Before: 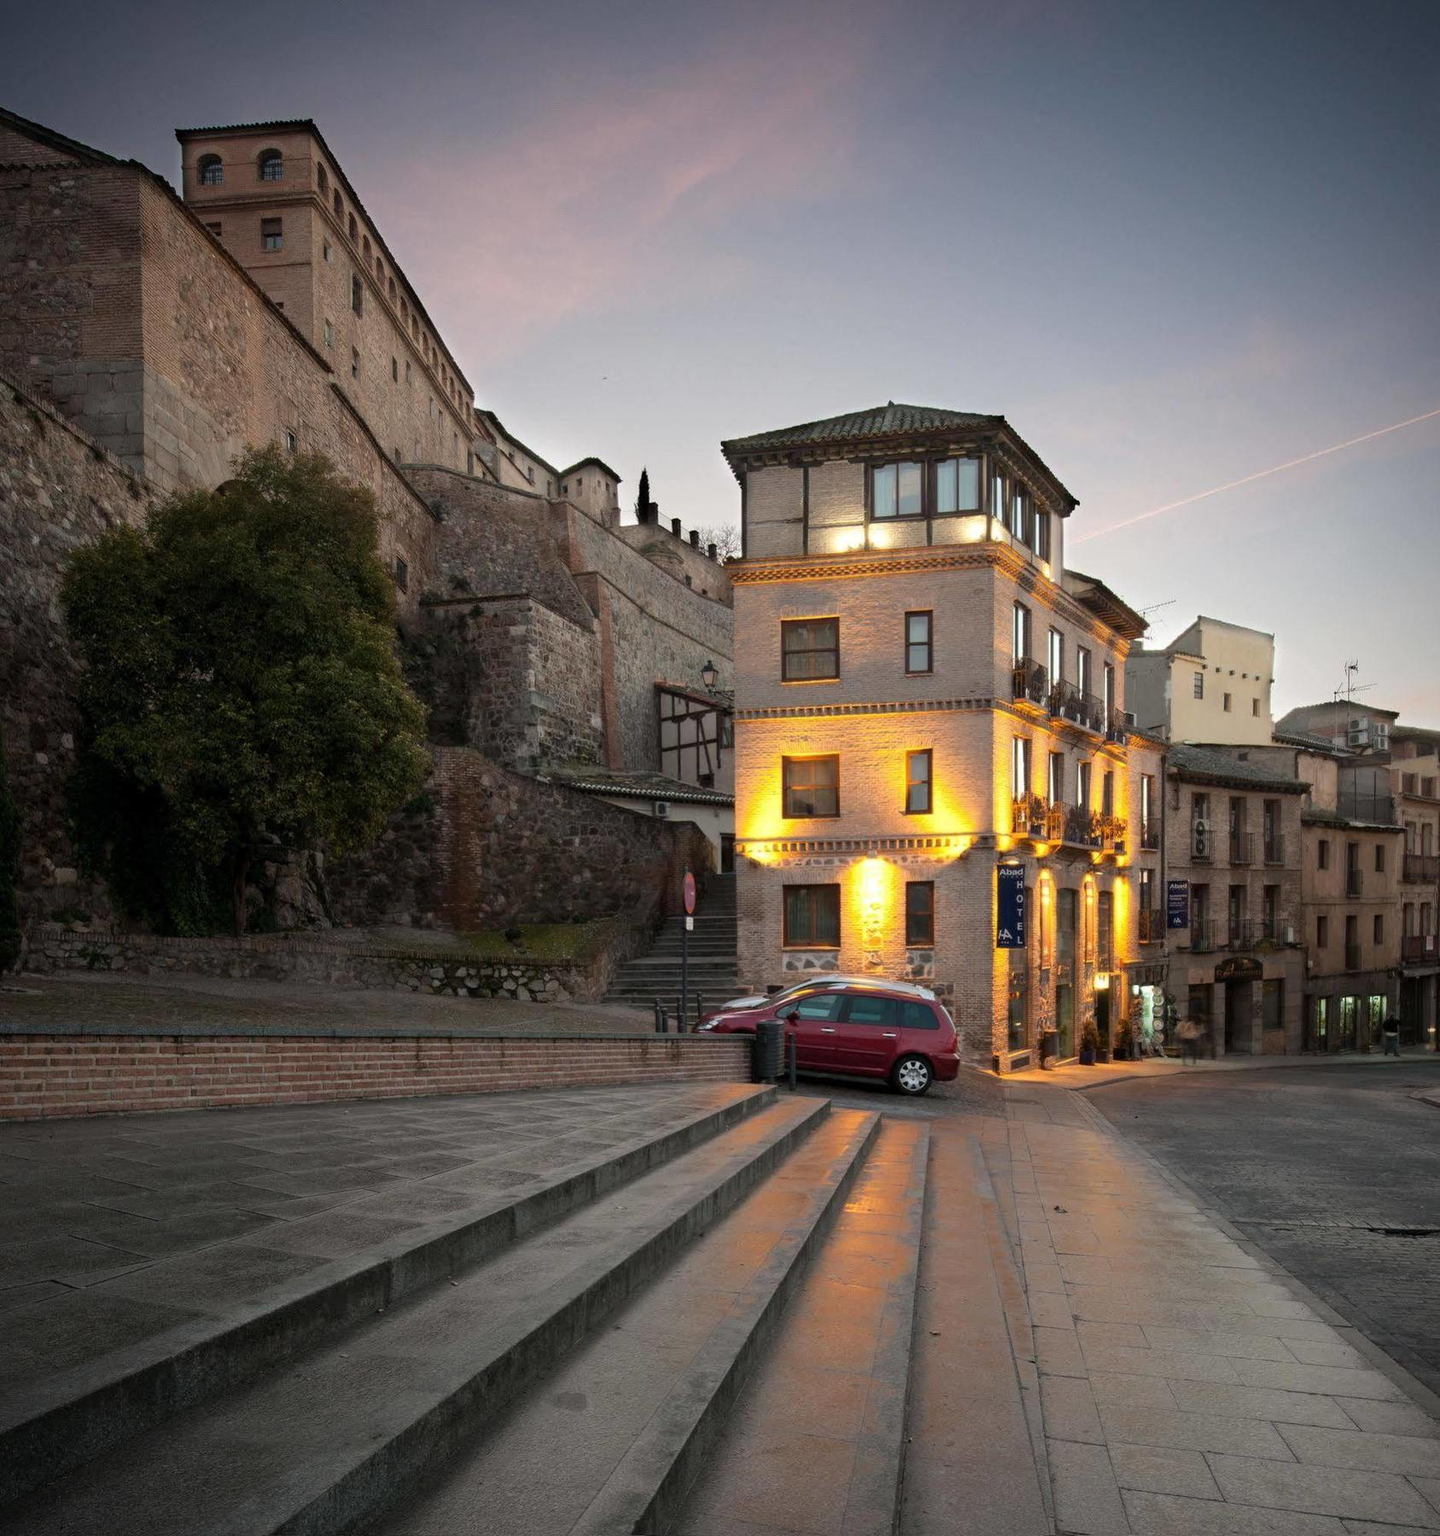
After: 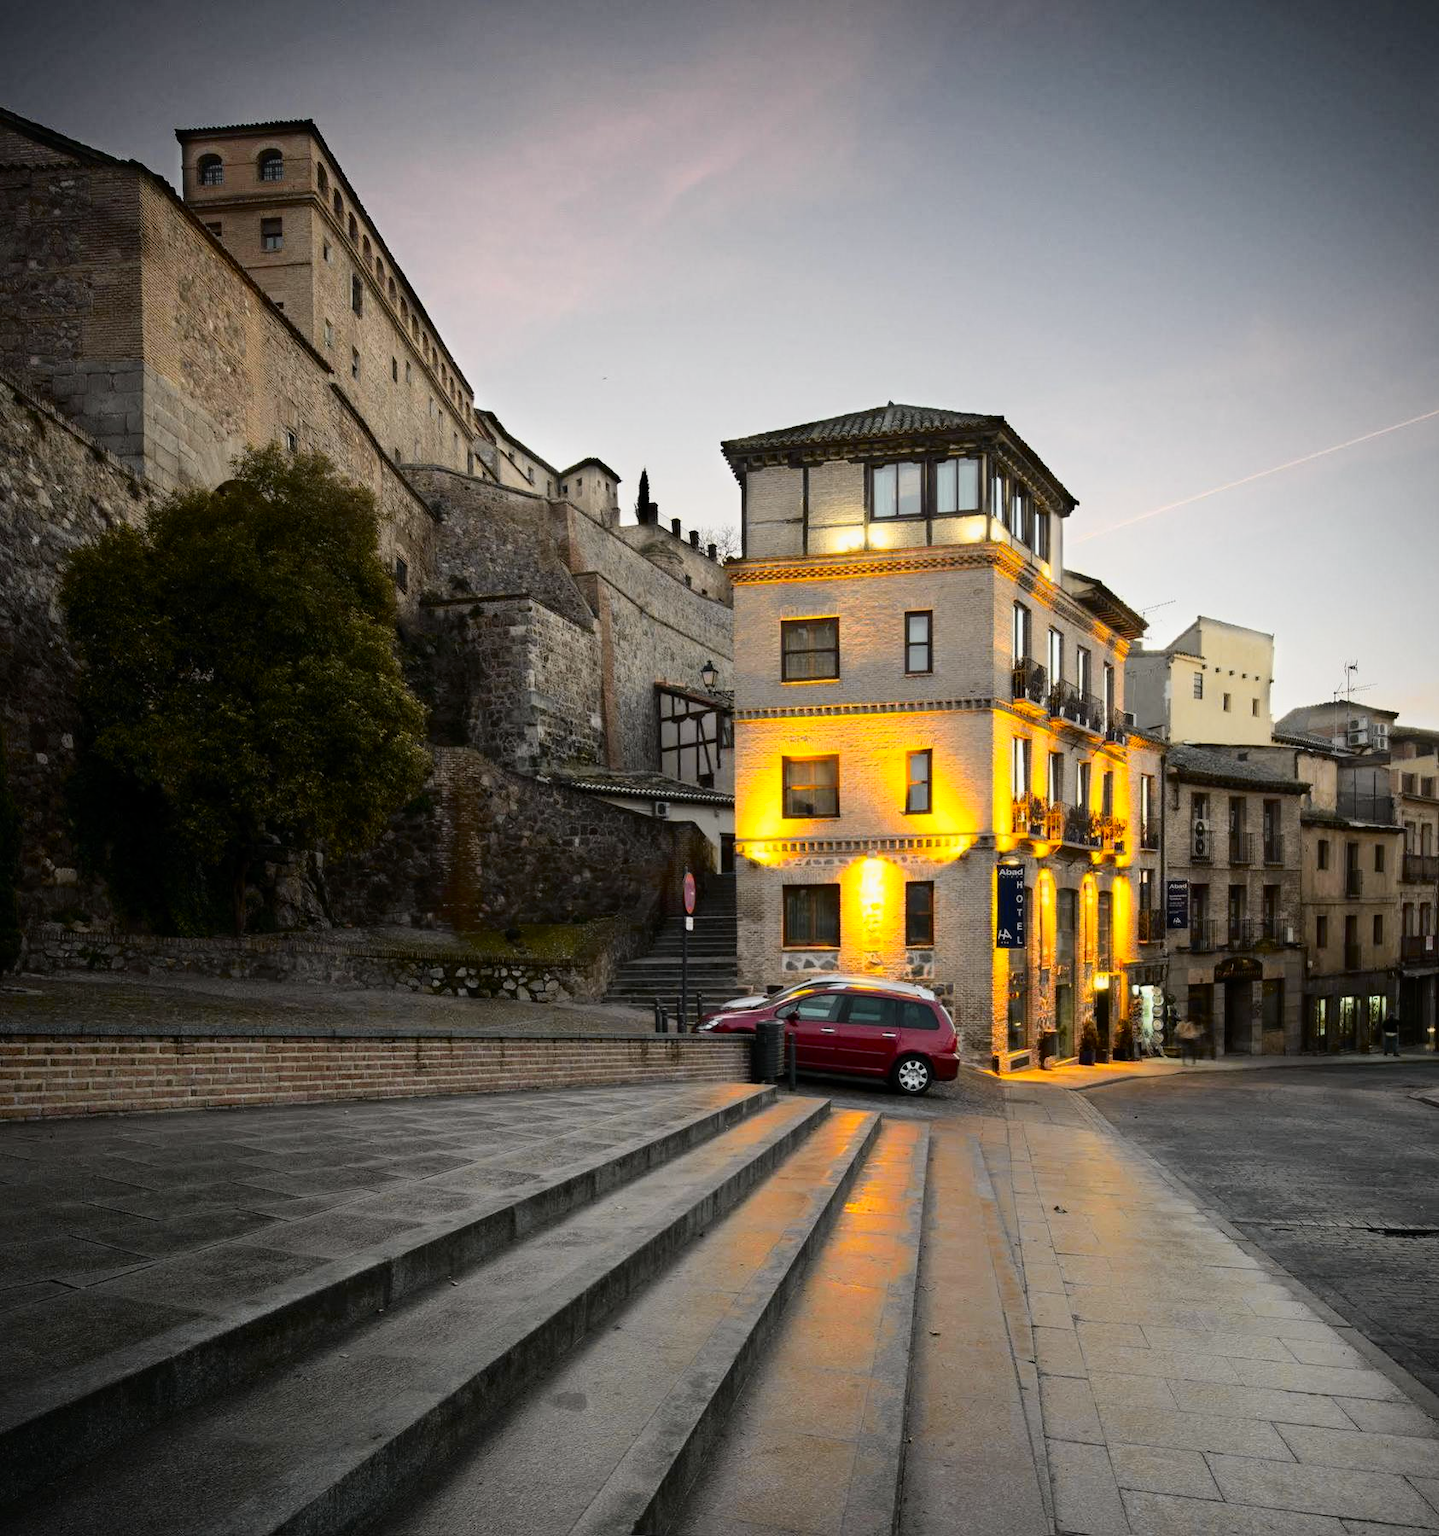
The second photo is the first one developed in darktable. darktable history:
tone curve: curves: ch0 [(0, 0) (0.136, 0.084) (0.346, 0.366) (0.489, 0.559) (0.66, 0.748) (0.849, 0.902) (1, 0.974)]; ch1 [(0, 0) (0.353, 0.344) (0.45, 0.46) (0.498, 0.498) (0.521, 0.512) (0.563, 0.559) (0.592, 0.605) (0.641, 0.673) (1, 1)]; ch2 [(0, 0) (0.333, 0.346) (0.375, 0.375) (0.424, 0.43) (0.476, 0.492) (0.502, 0.502) (0.524, 0.531) (0.579, 0.61) (0.612, 0.644) (0.641, 0.722) (1, 1)], color space Lab, independent channels, preserve colors none
